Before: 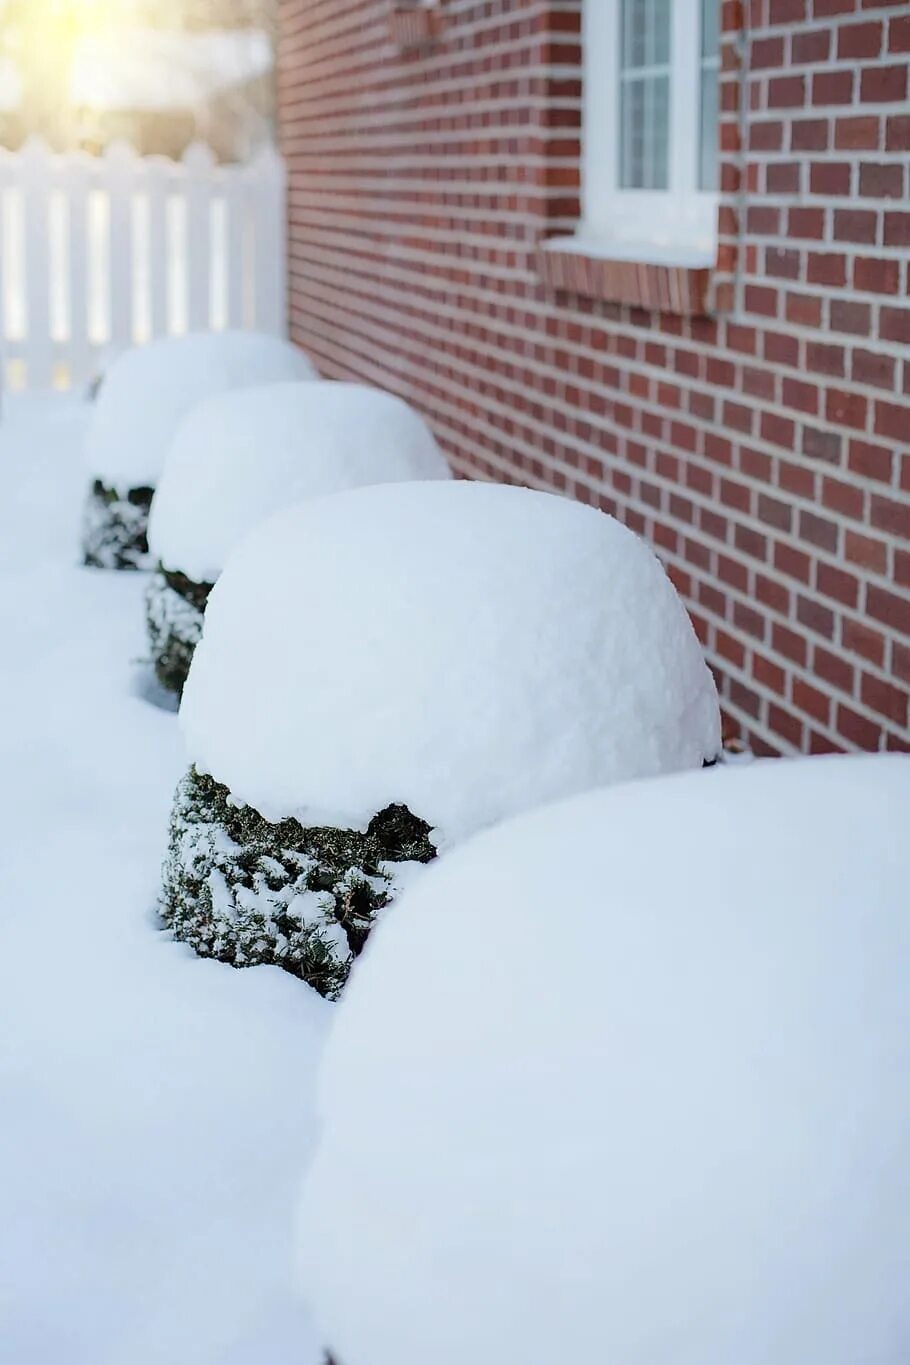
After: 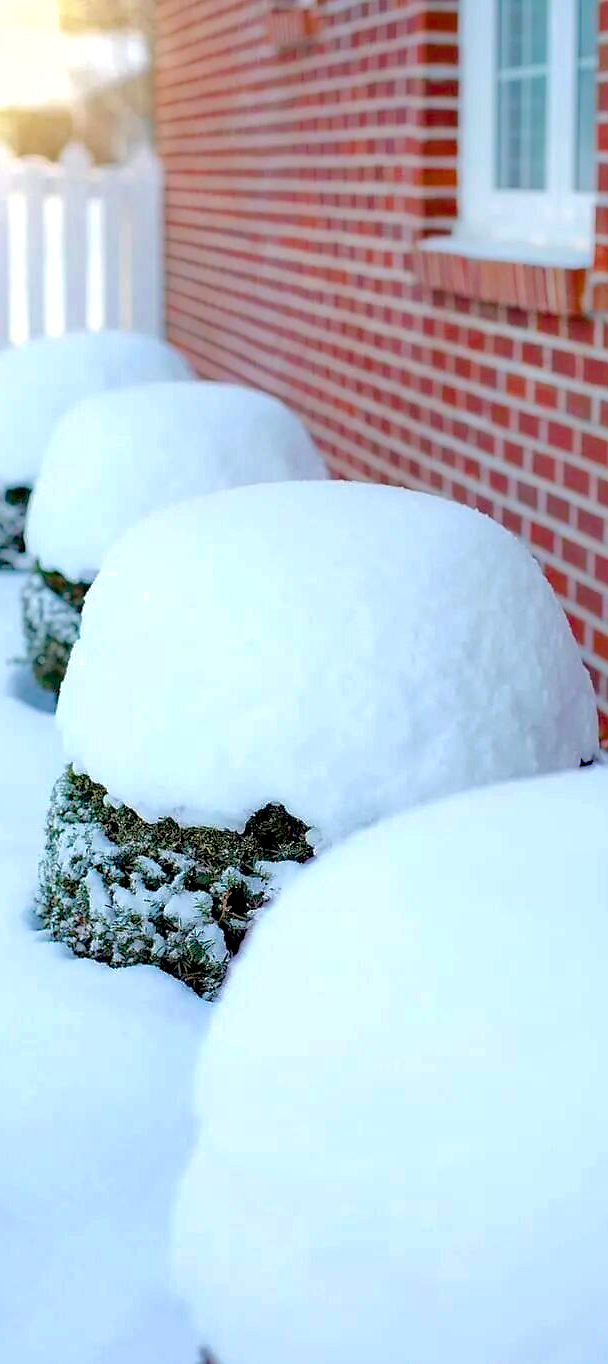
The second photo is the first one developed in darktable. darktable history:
crop and rotate: left 13.617%, right 19.464%
shadows and highlights: on, module defaults
color balance rgb: global offset › luminance -0.489%, linear chroma grading › global chroma 14.936%, perceptual saturation grading › global saturation 34.962%, perceptual saturation grading › highlights -25.551%, perceptual saturation grading › shadows 49.457%, perceptual brilliance grading › global brilliance 9.711%, perceptual brilliance grading › shadows 15.82%, global vibrance 20%
